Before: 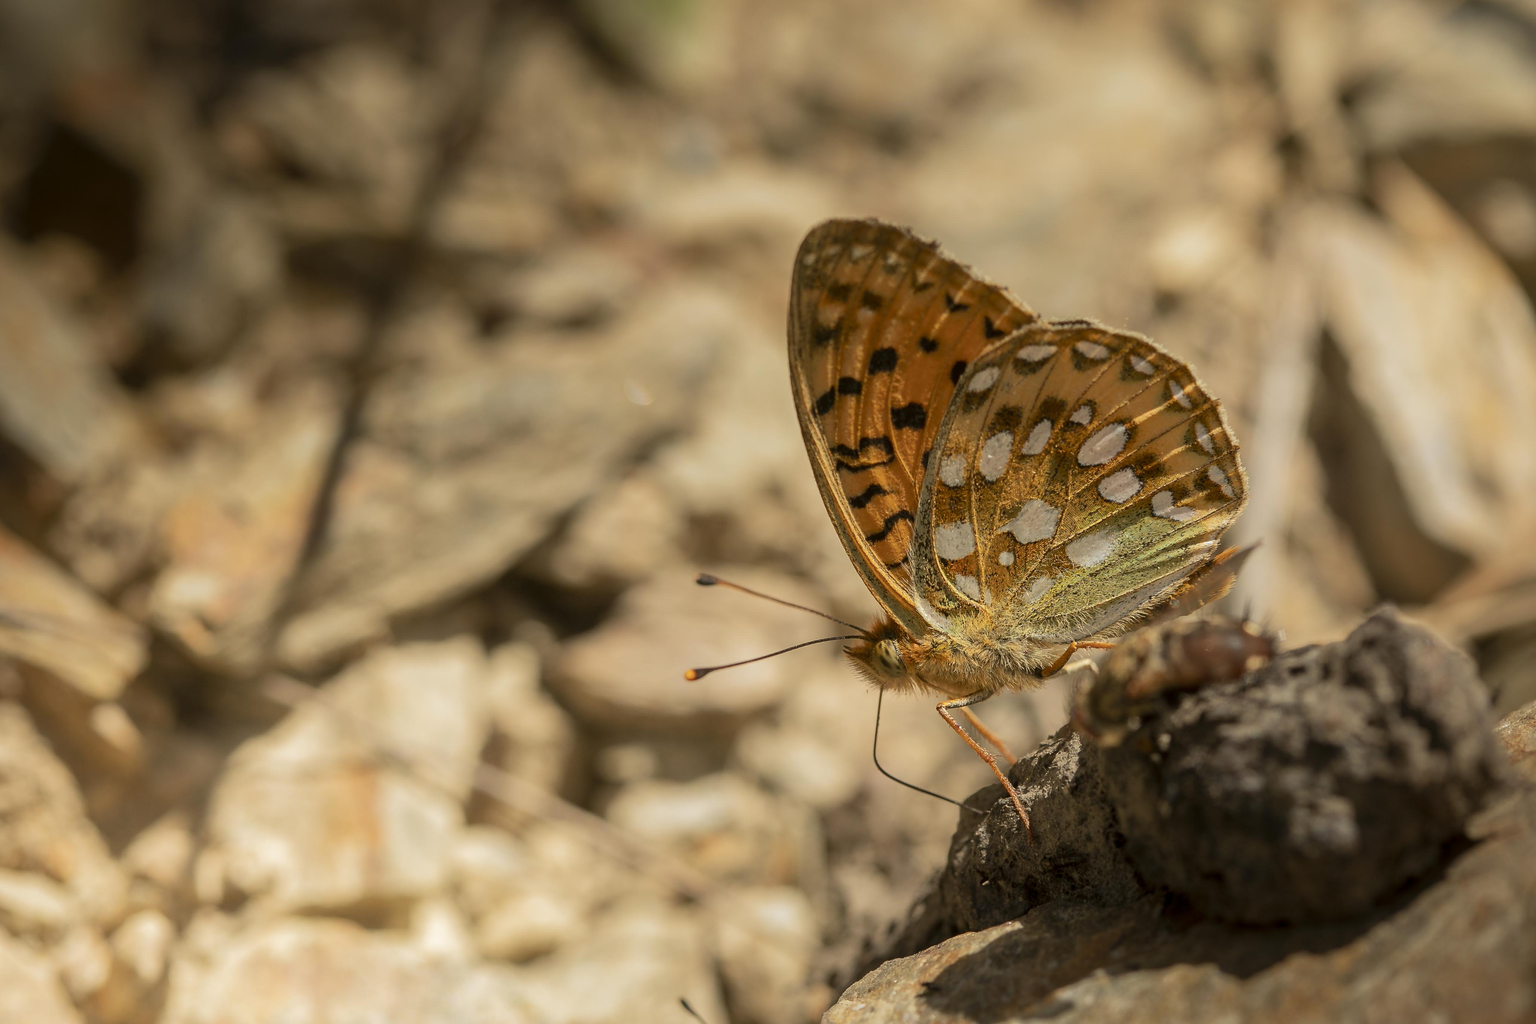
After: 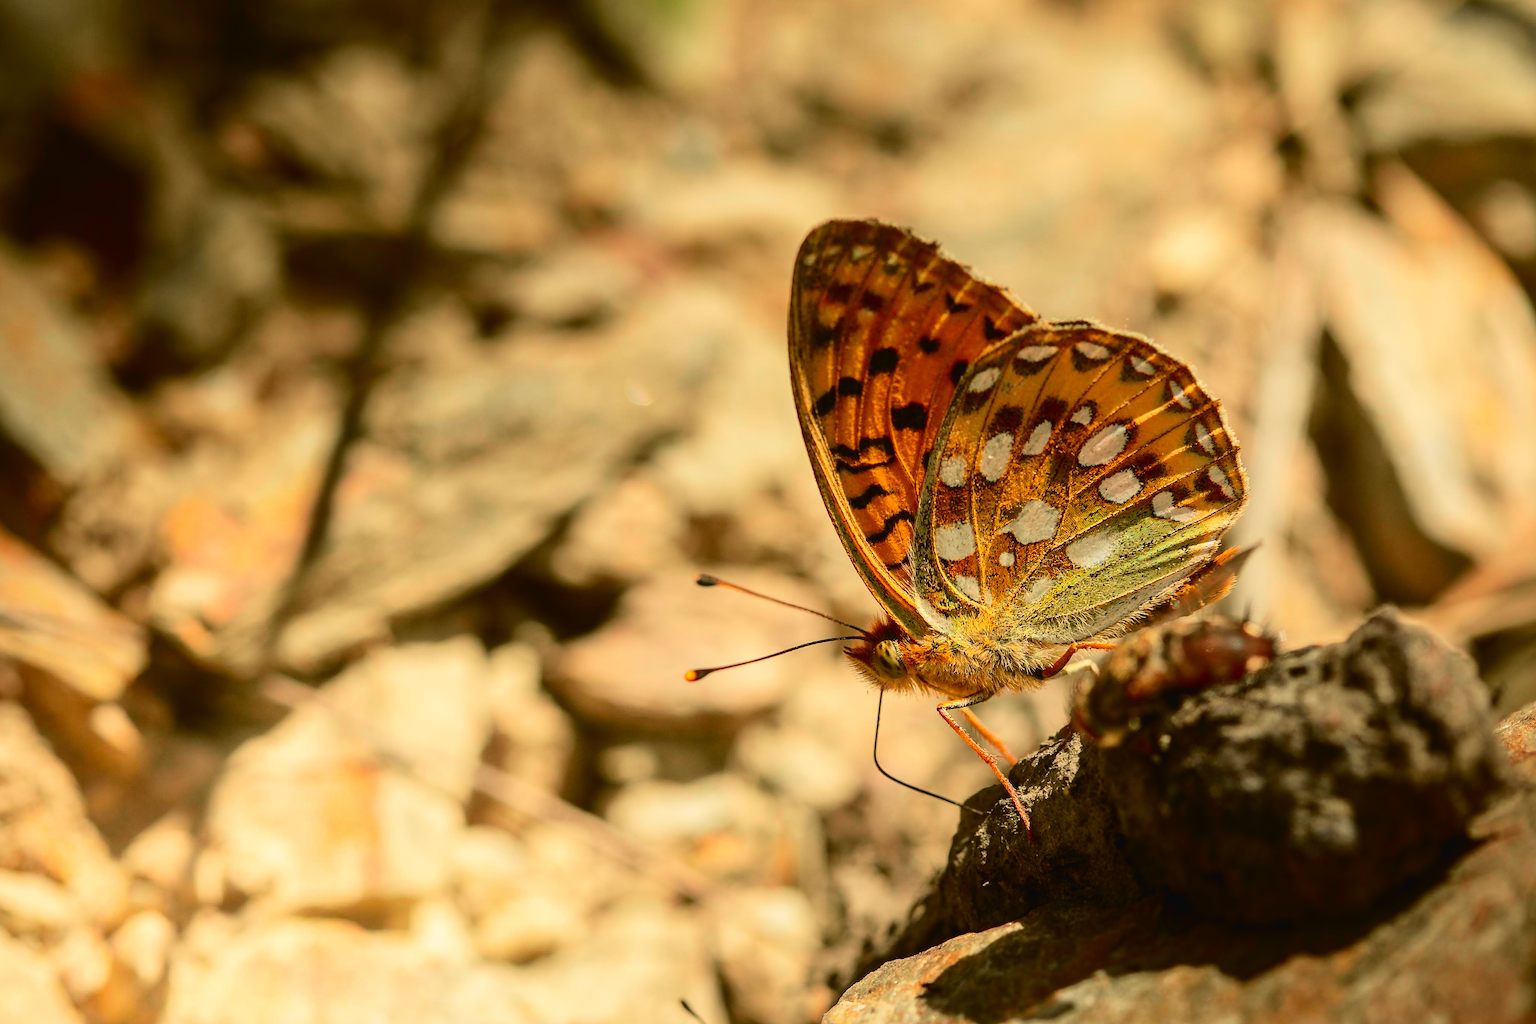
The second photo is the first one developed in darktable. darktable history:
crop: left 0.047%
tone curve: curves: ch0 [(0, 0.023) (0.132, 0.075) (0.251, 0.186) (0.441, 0.476) (0.662, 0.757) (0.849, 0.927) (1, 0.99)]; ch1 [(0, 0) (0.447, 0.411) (0.483, 0.469) (0.498, 0.496) (0.518, 0.514) (0.561, 0.59) (0.606, 0.659) (0.657, 0.725) (0.869, 0.916) (1, 1)]; ch2 [(0, 0) (0.307, 0.315) (0.425, 0.438) (0.483, 0.477) (0.503, 0.503) (0.526, 0.553) (0.552, 0.601) (0.615, 0.669) (0.703, 0.797) (0.985, 0.966)], color space Lab, independent channels, preserve colors none
